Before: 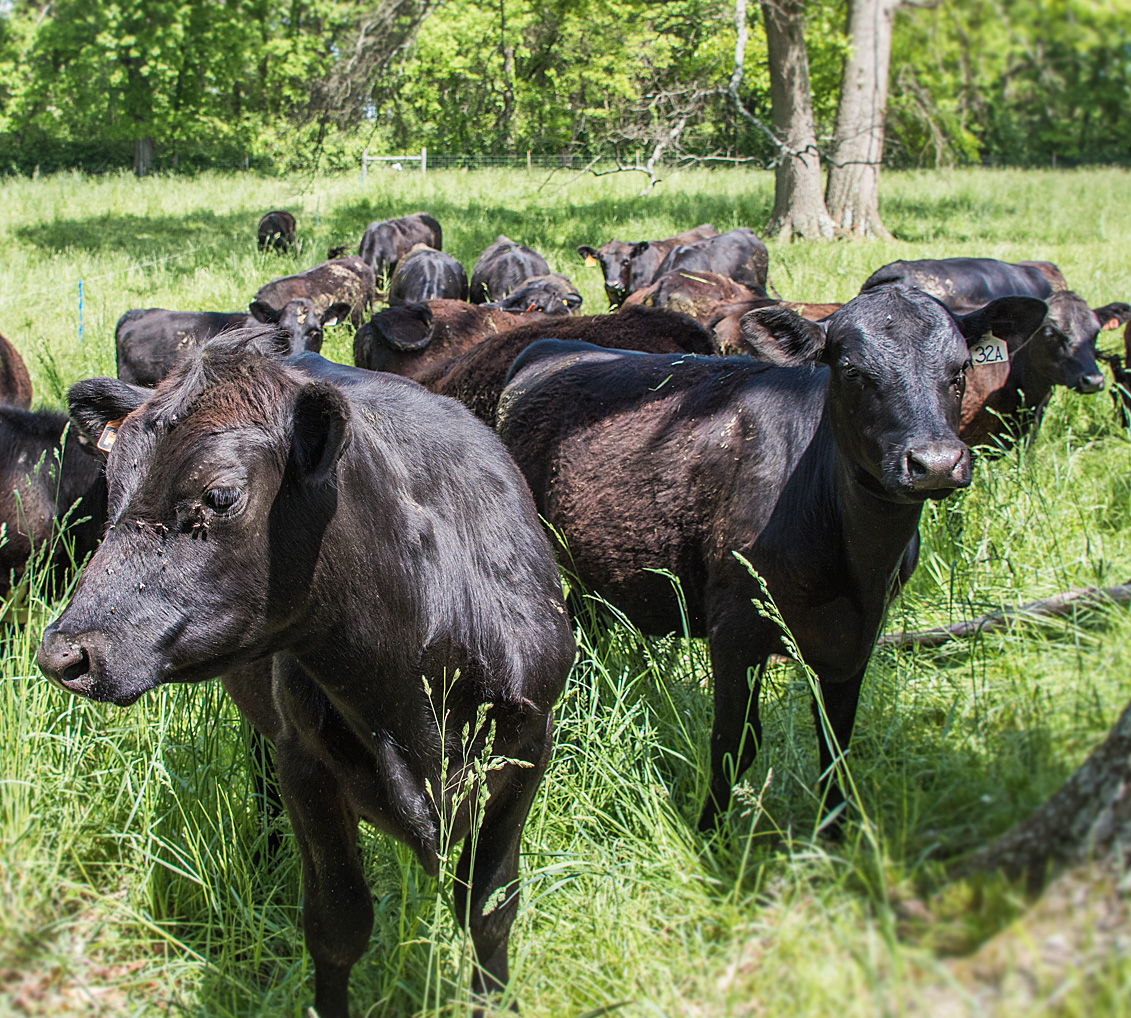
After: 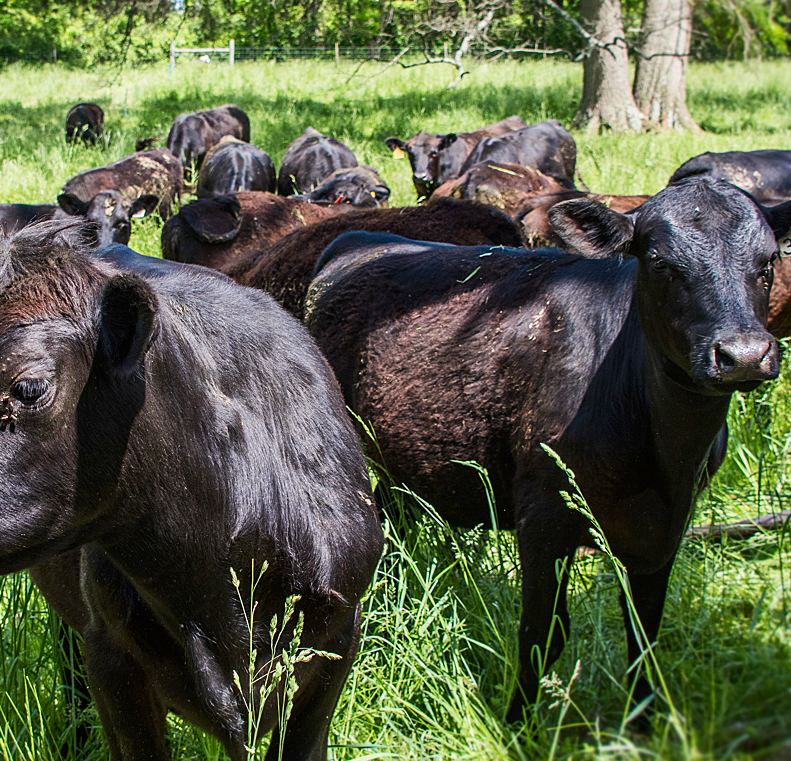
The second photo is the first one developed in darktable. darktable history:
crop and rotate: left 17.046%, top 10.659%, right 12.989%, bottom 14.553%
contrast brightness saturation: contrast 0.13, brightness -0.05, saturation 0.16
